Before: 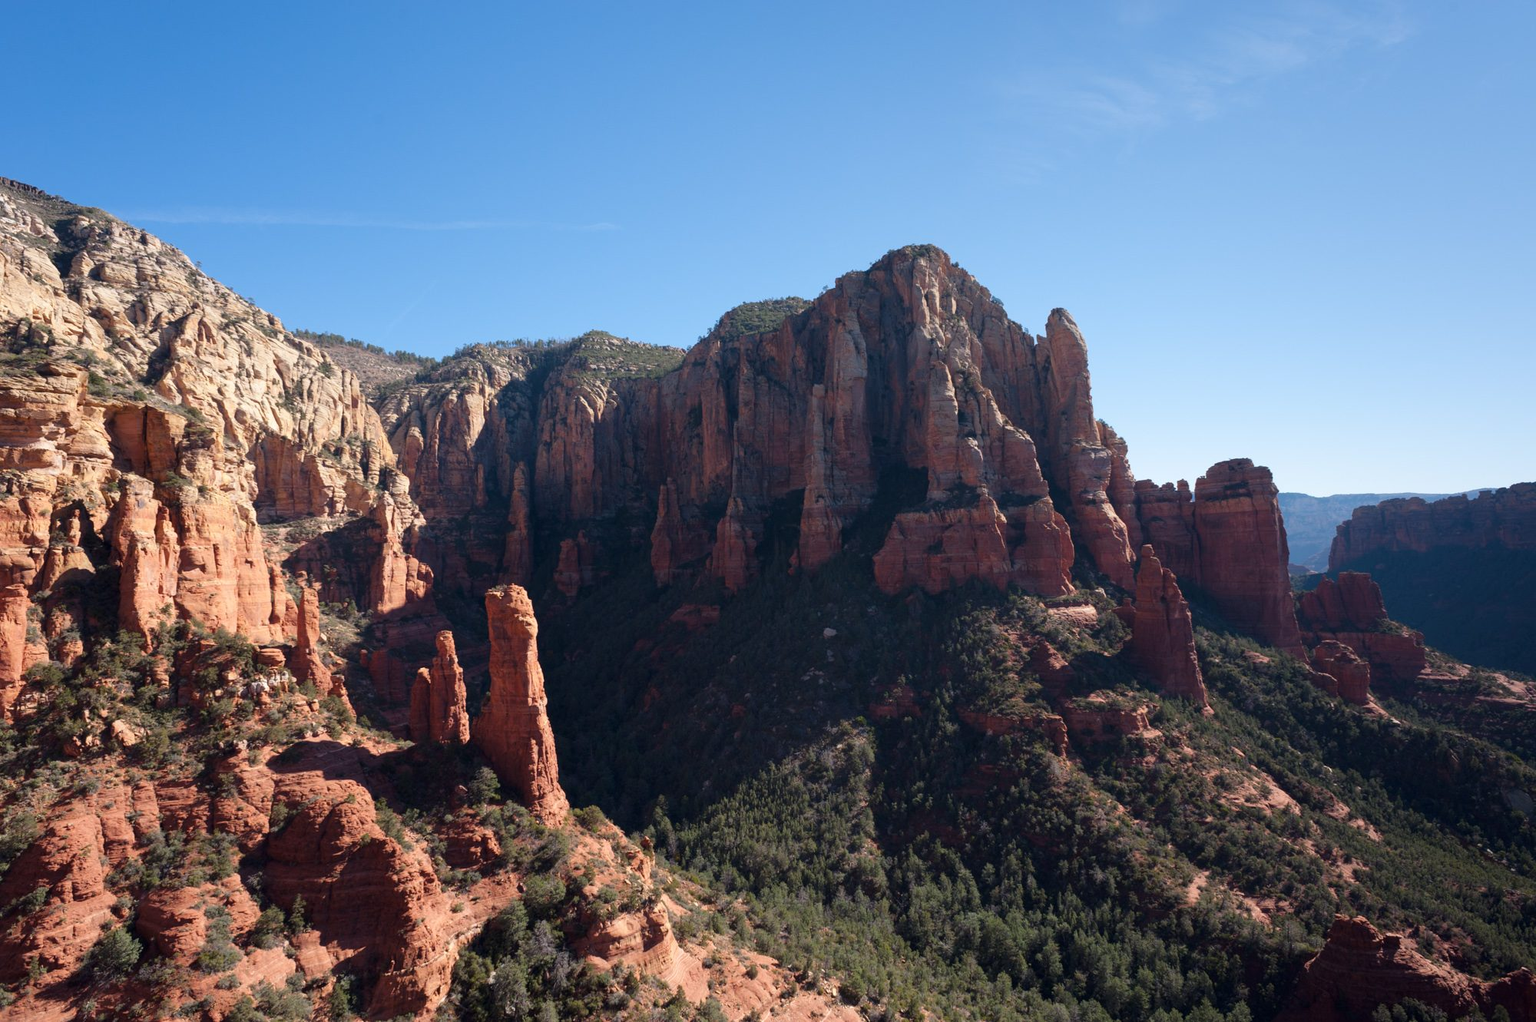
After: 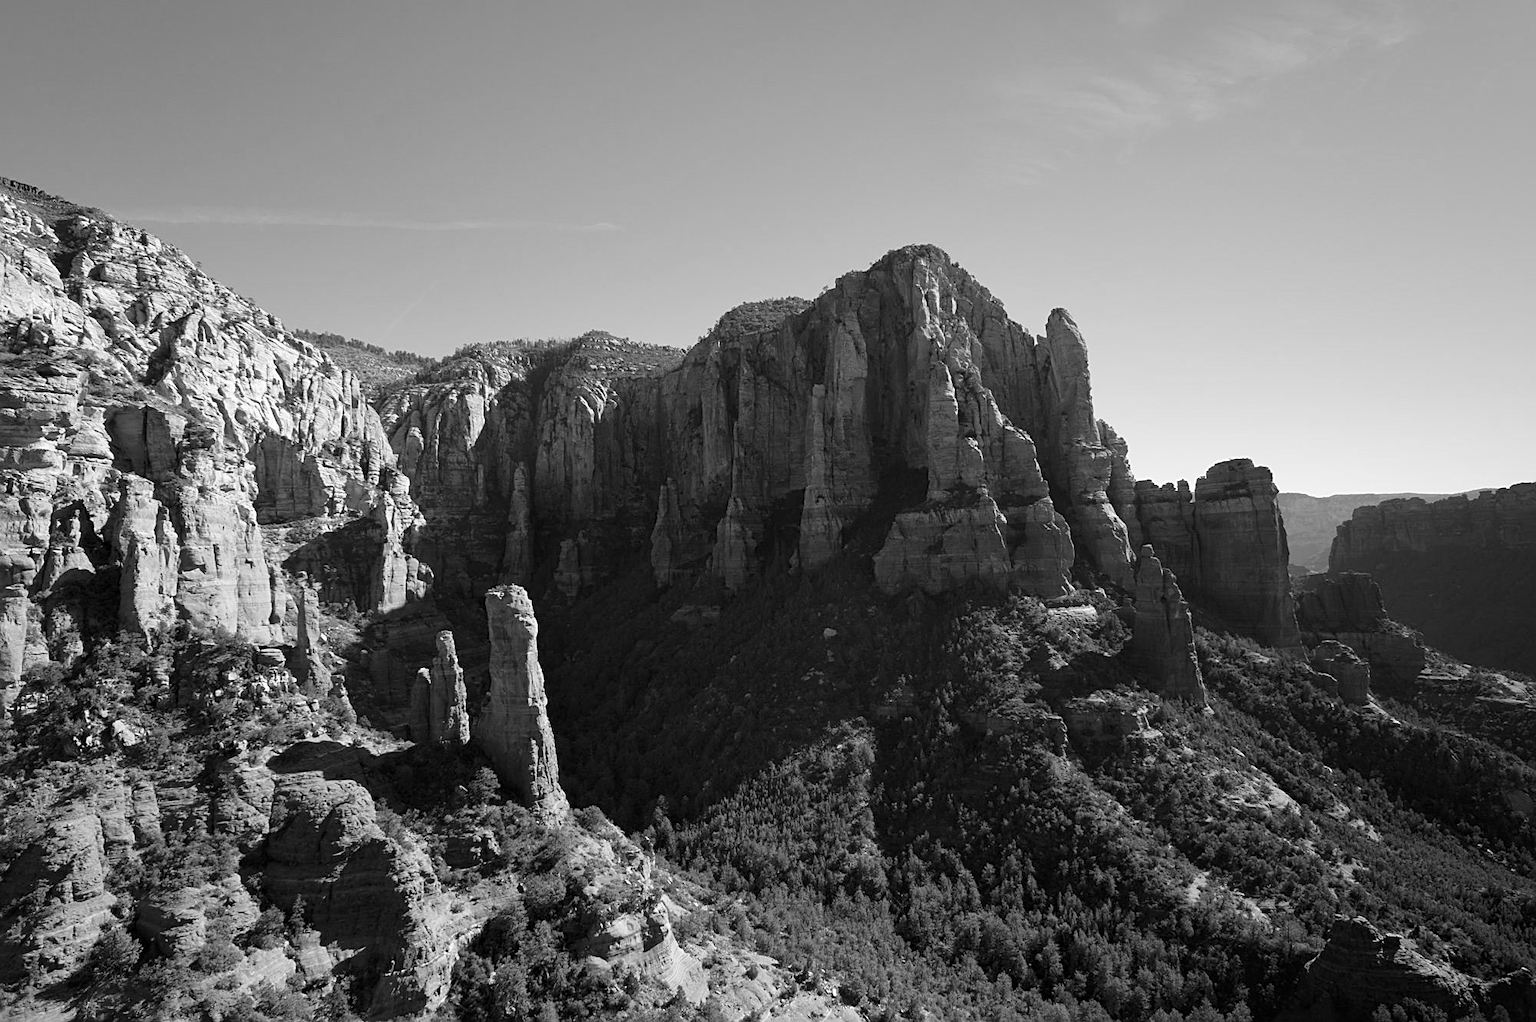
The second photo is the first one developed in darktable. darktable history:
local contrast: mode bilateral grid, contrast 20, coarseness 50, detail 120%, midtone range 0.2
sharpen: on, module defaults
color zones: curves: ch1 [(0, -0.014) (0.143, -0.013) (0.286, -0.013) (0.429, -0.016) (0.571, -0.019) (0.714, -0.015) (0.857, 0.002) (1, -0.014)]
